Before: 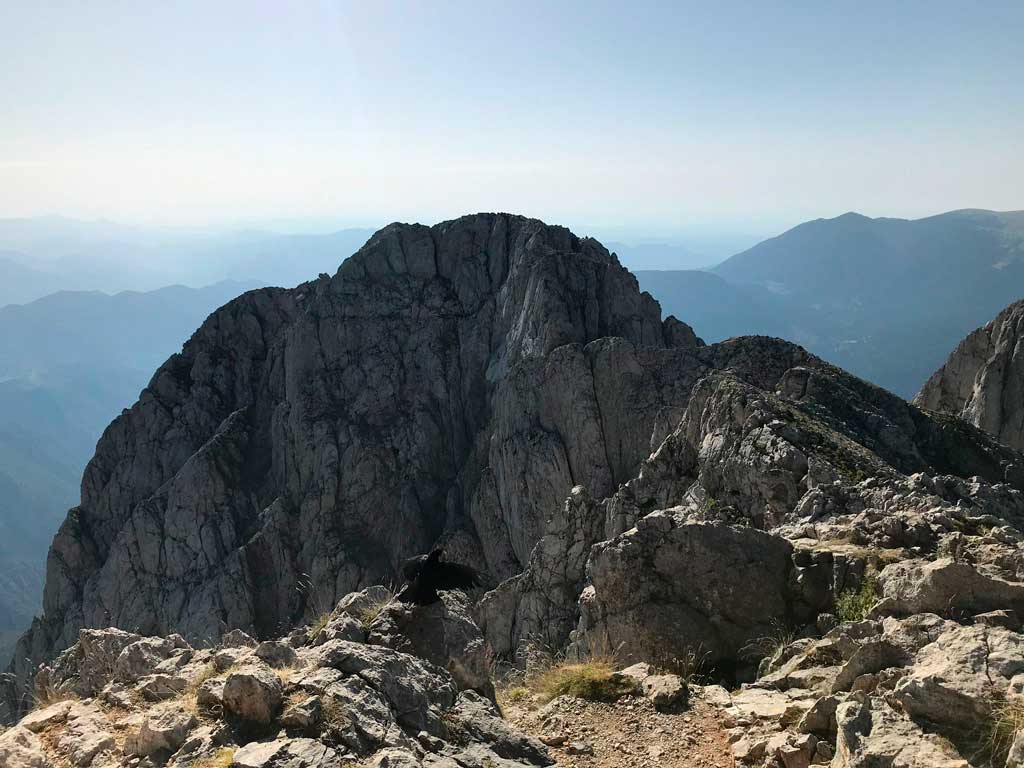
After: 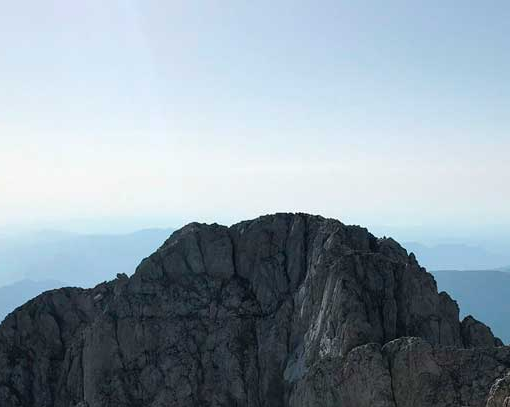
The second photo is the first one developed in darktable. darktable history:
crop: left 19.786%, right 30.324%, bottom 46.969%
